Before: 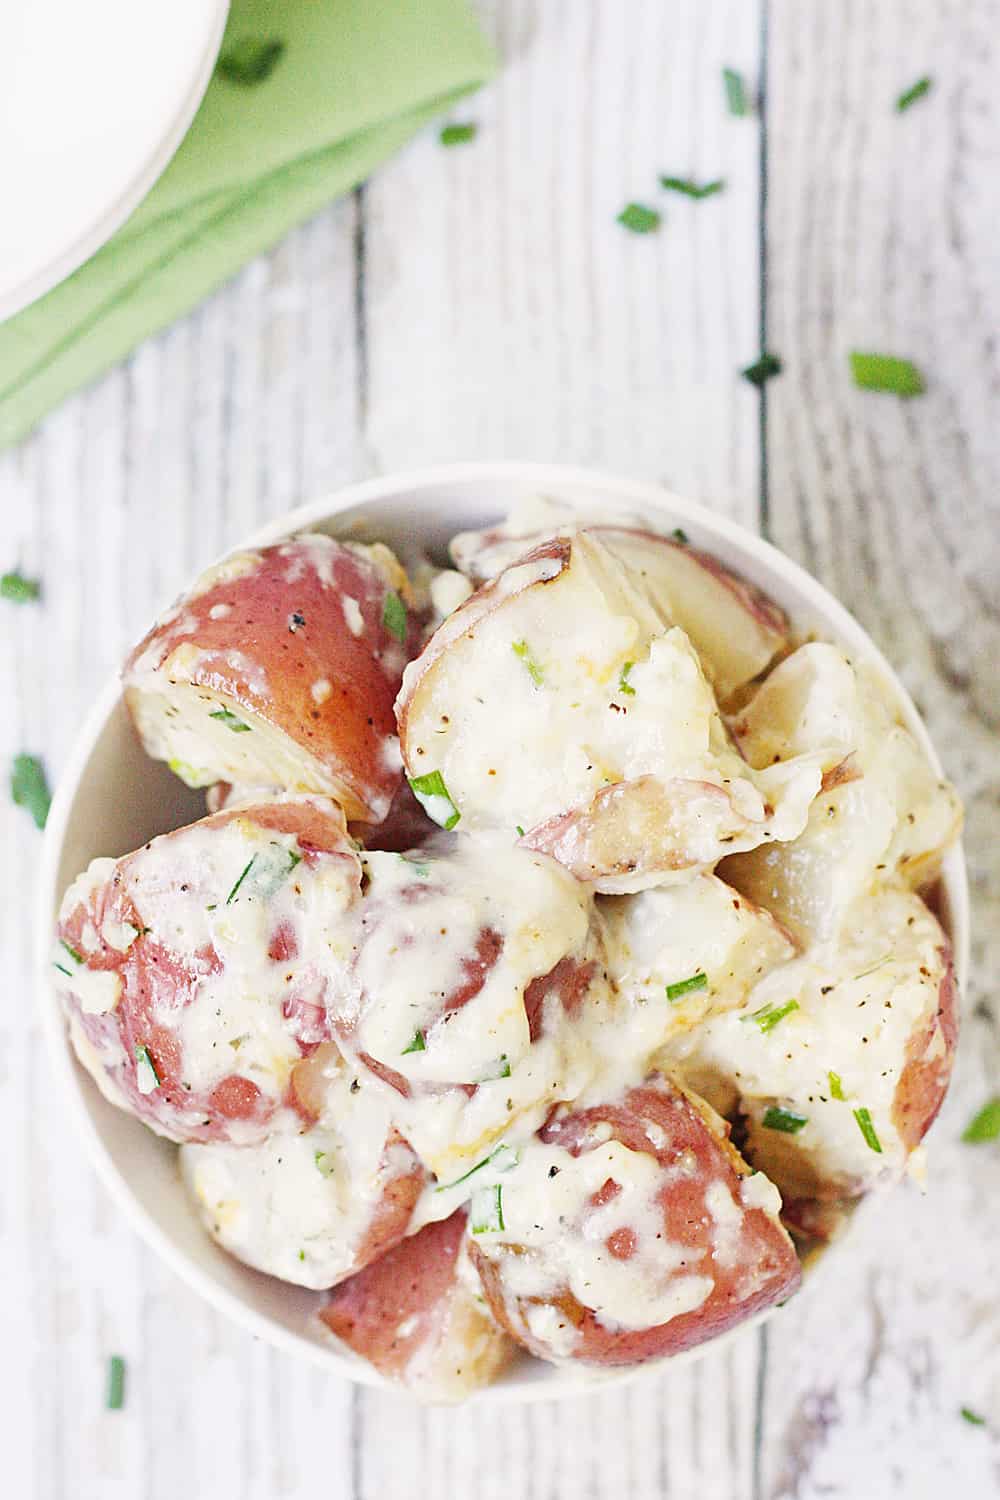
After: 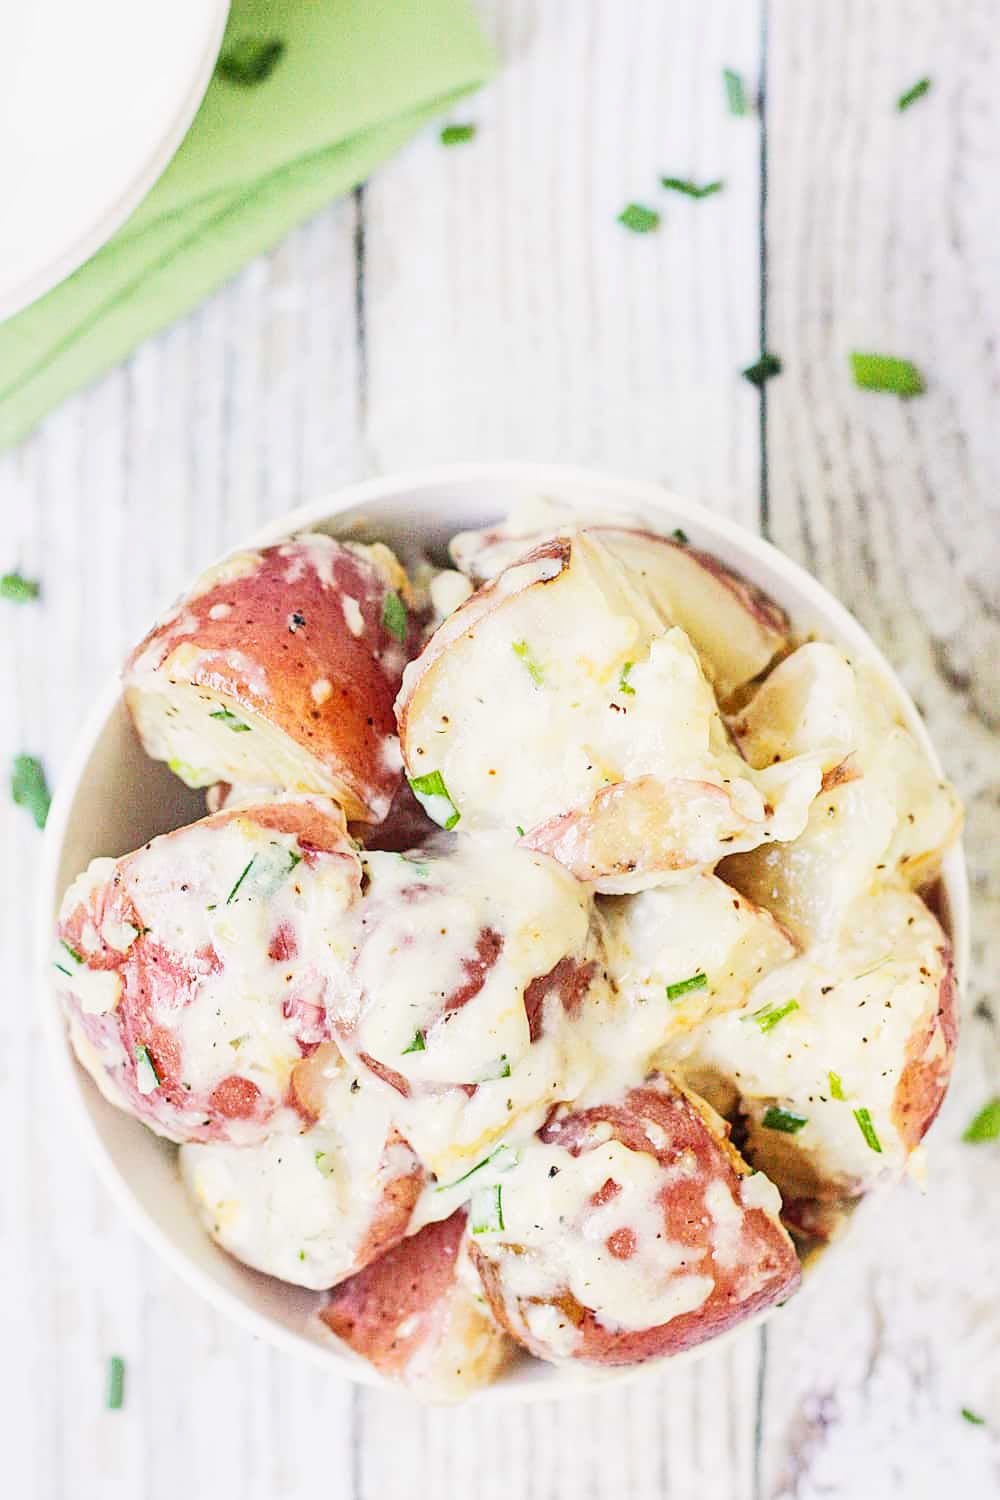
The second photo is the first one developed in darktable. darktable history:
local contrast: on, module defaults
tone curve: curves: ch0 [(0, 0.013) (0.104, 0.103) (0.258, 0.267) (0.448, 0.489) (0.709, 0.794) (0.895, 0.915) (0.994, 0.971)]; ch1 [(0, 0) (0.335, 0.298) (0.446, 0.416) (0.488, 0.488) (0.515, 0.504) (0.581, 0.615) (0.635, 0.661) (1, 1)]; ch2 [(0, 0) (0.314, 0.306) (0.436, 0.447) (0.502, 0.5) (0.538, 0.541) (0.568, 0.603) (0.641, 0.635) (0.717, 0.701) (1, 1)], color space Lab, linked channels, preserve colors none
